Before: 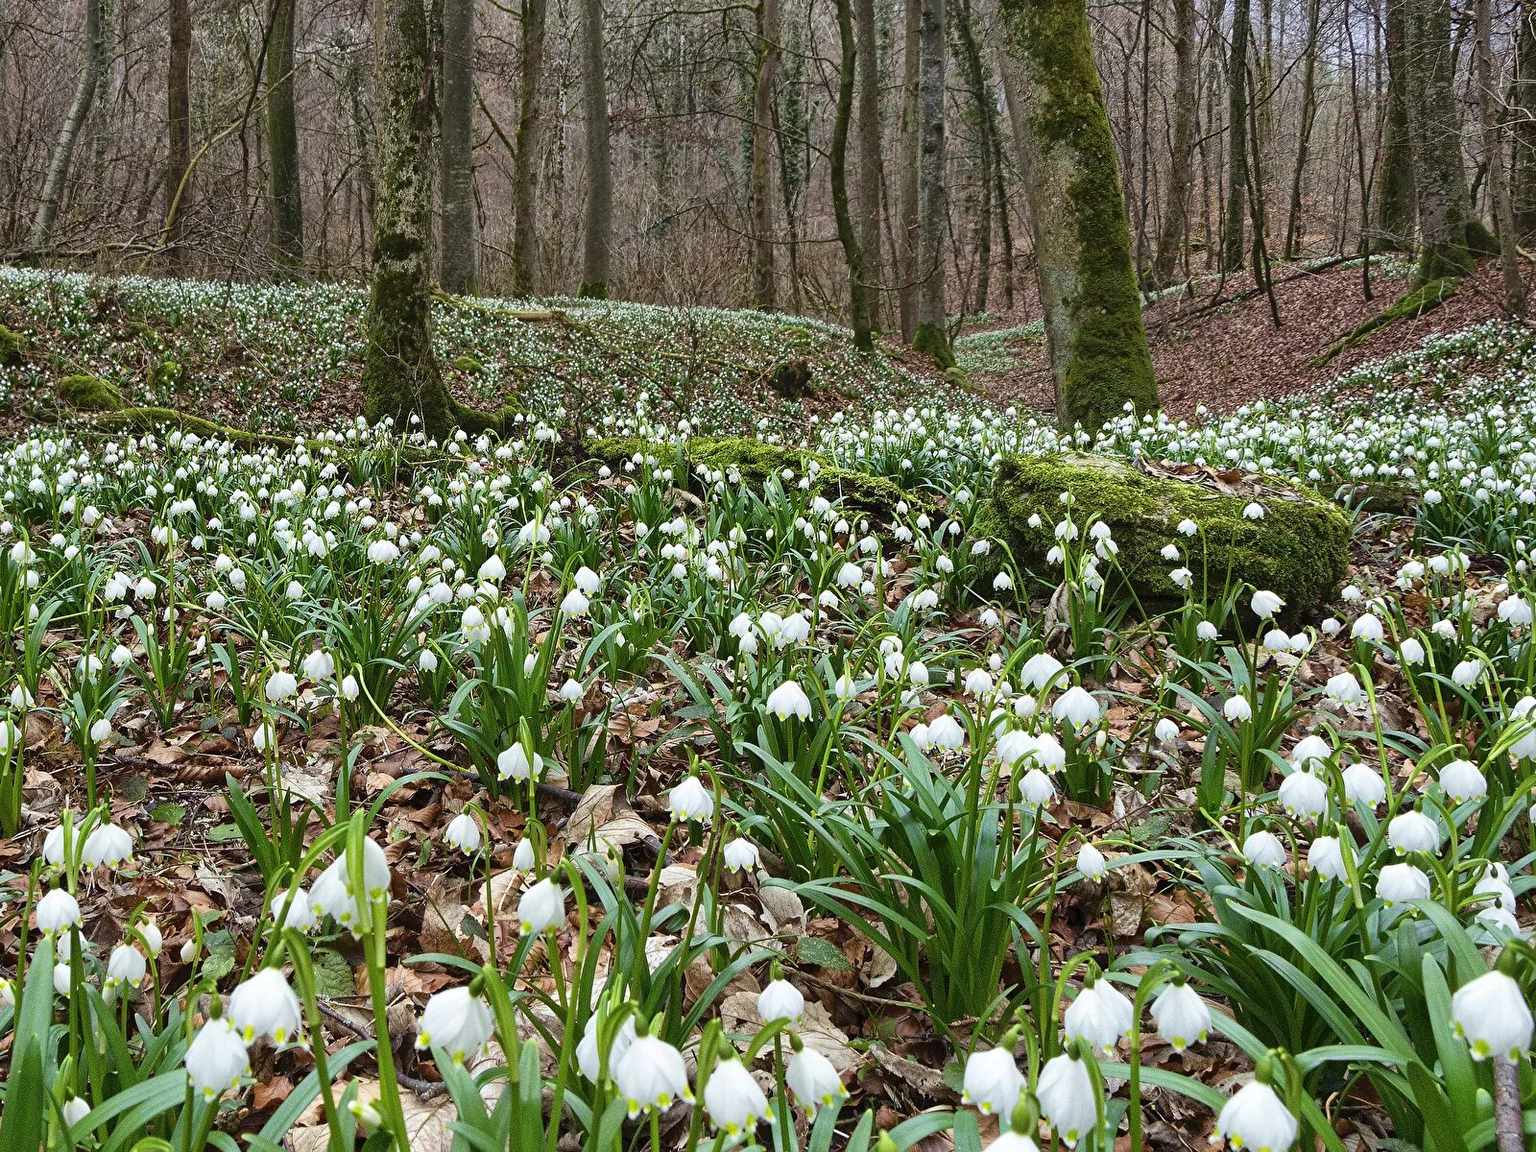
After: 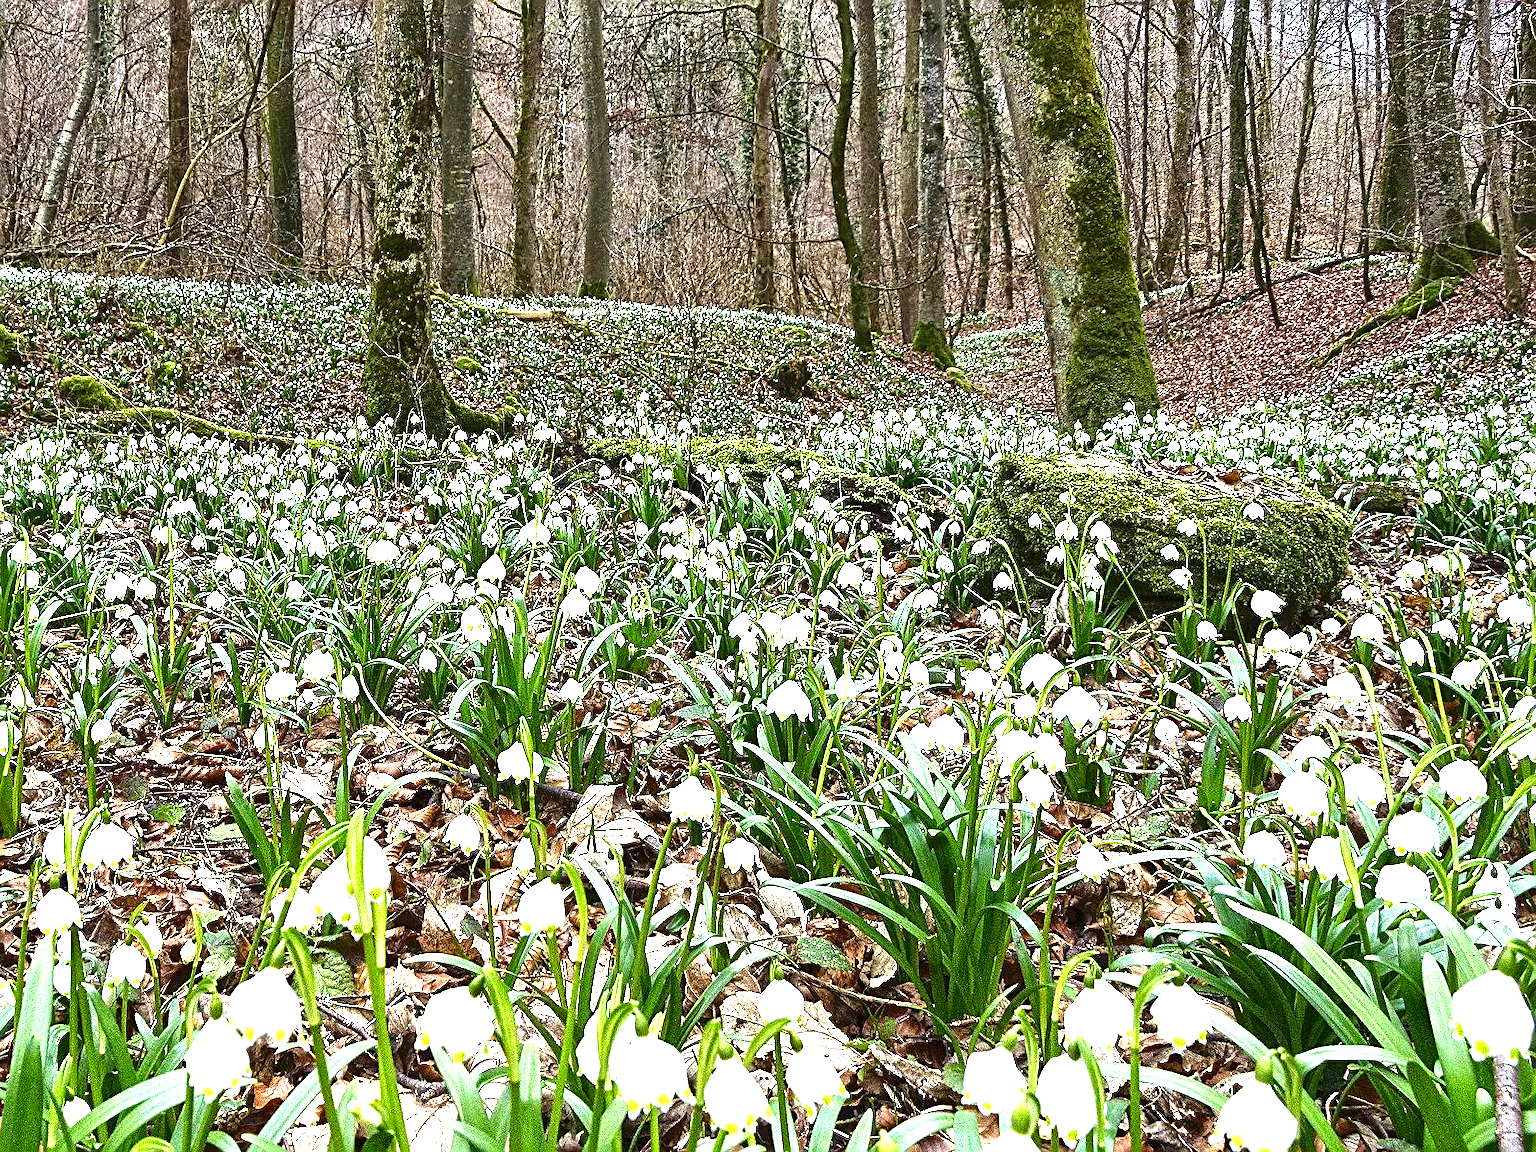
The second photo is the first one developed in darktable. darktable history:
exposure: black level correction 0, exposure 1.619 EV, compensate exposure bias true, compensate highlight preservation false
sharpen: on, module defaults
contrast brightness saturation: brightness -0.198, saturation 0.077
